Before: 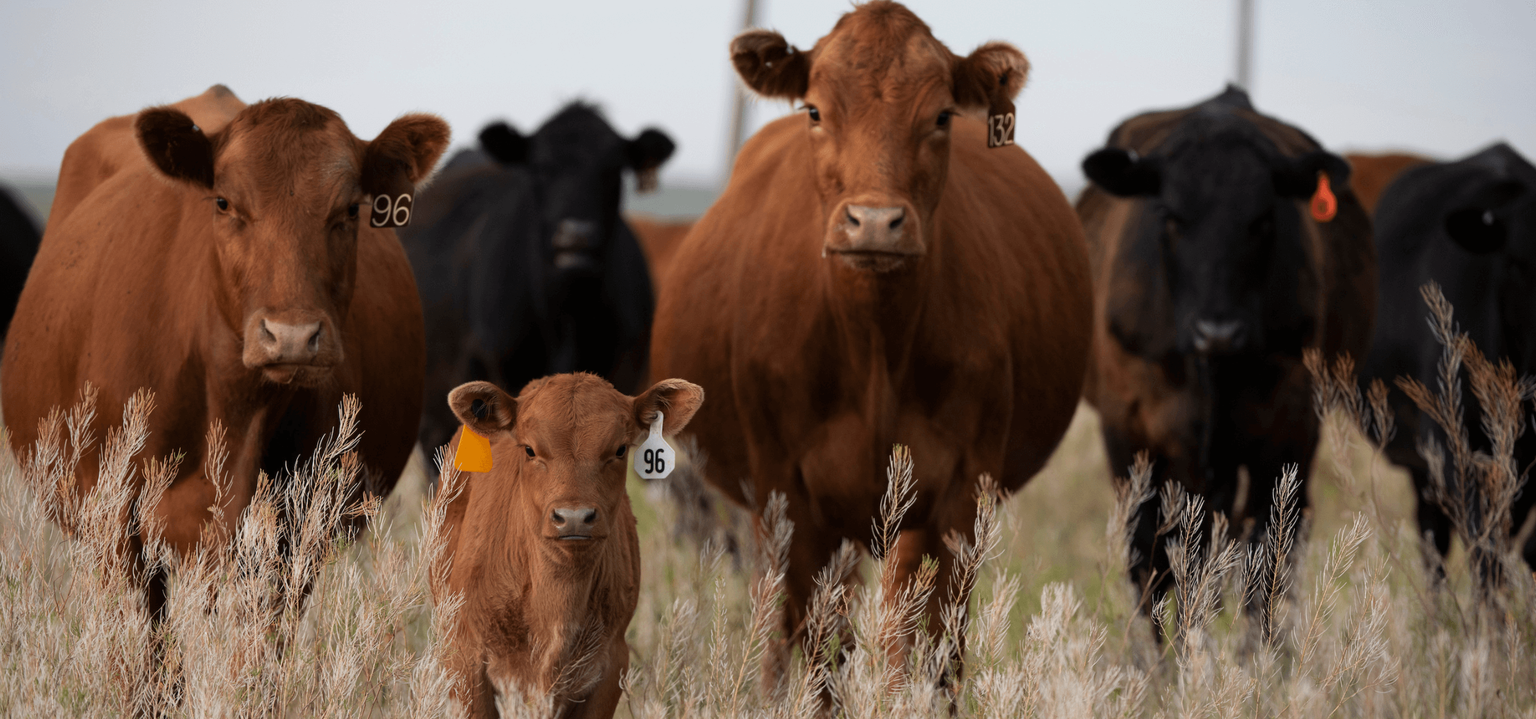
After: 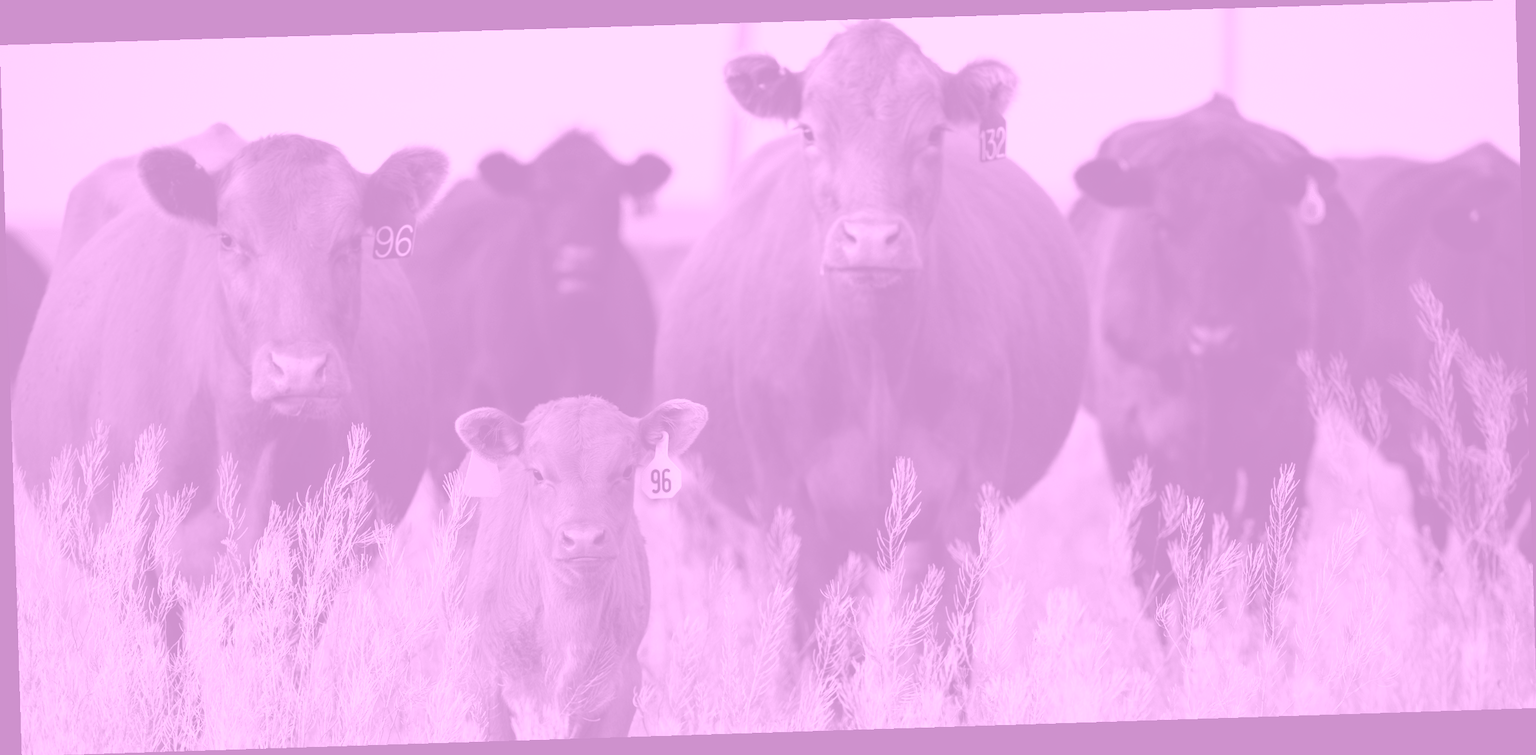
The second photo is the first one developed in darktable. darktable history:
rotate and perspective: rotation -1.77°, lens shift (horizontal) 0.004, automatic cropping off
colorize: hue 331.2°, saturation 69%, source mix 30.28%, lightness 69.02%, version 1
